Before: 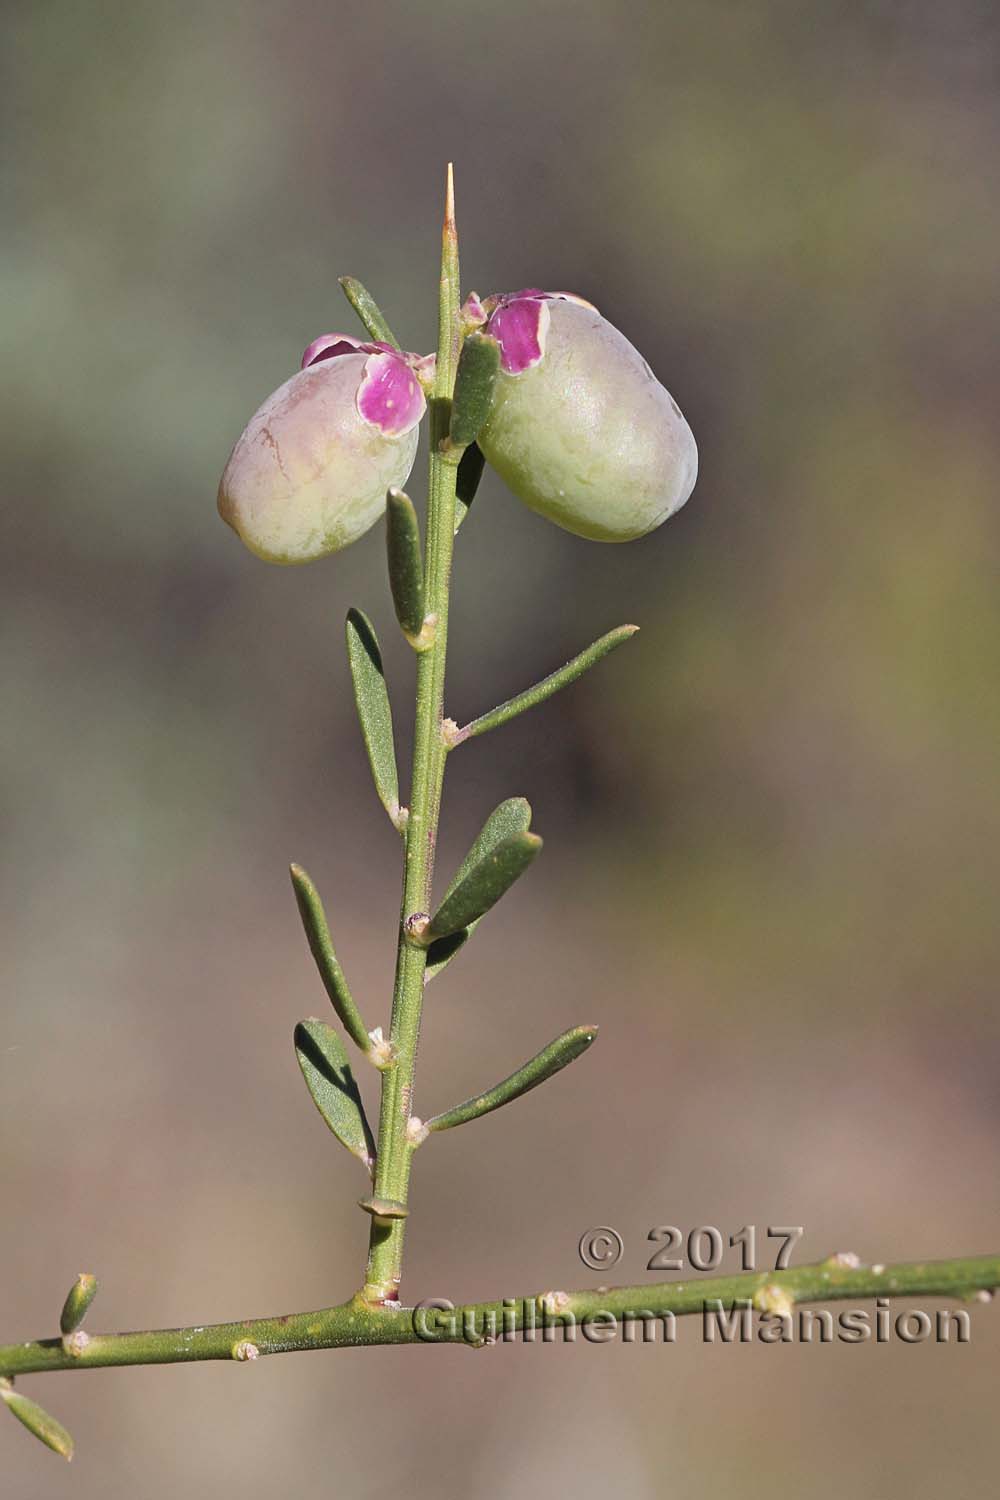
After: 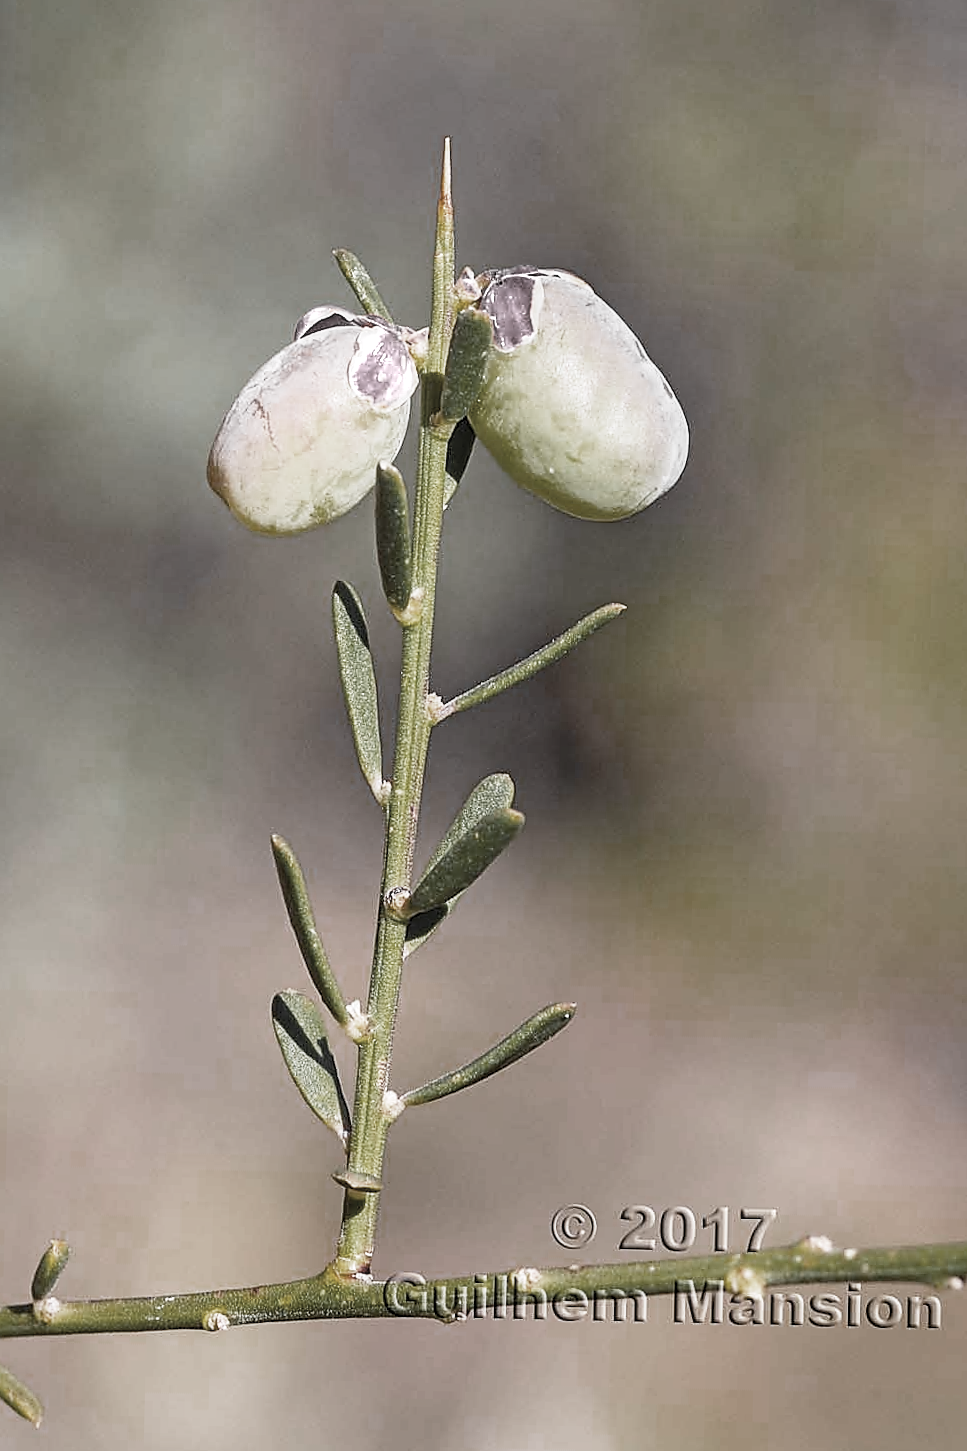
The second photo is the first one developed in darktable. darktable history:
color balance rgb: highlights gain › chroma 0.267%, highlights gain › hue 330.31°, perceptual saturation grading › global saturation 30.353%, global vibrance 10.526%, saturation formula JzAzBz (2021)
crop and rotate: angle -1.29°
sharpen: radius 1.415, amount 1.257, threshold 0.701
exposure: exposure 0.128 EV, compensate highlight preservation false
color zones: curves: ch0 [(0, 0.613) (0.01, 0.613) (0.245, 0.448) (0.498, 0.529) (0.642, 0.665) (0.879, 0.777) (0.99, 0.613)]; ch1 [(0, 0.035) (0.121, 0.189) (0.259, 0.197) (0.415, 0.061) (0.589, 0.022) (0.732, 0.022) (0.857, 0.026) (0.991, 0.053)]
local contrast: on, module defaults
base curve: curves: ch0 [(0, 0) (0.088, 0.125) (0.176, 0.251) (0.354, 0.501) (0.613, 0.749) (1, 0.877)], preserve colors none
